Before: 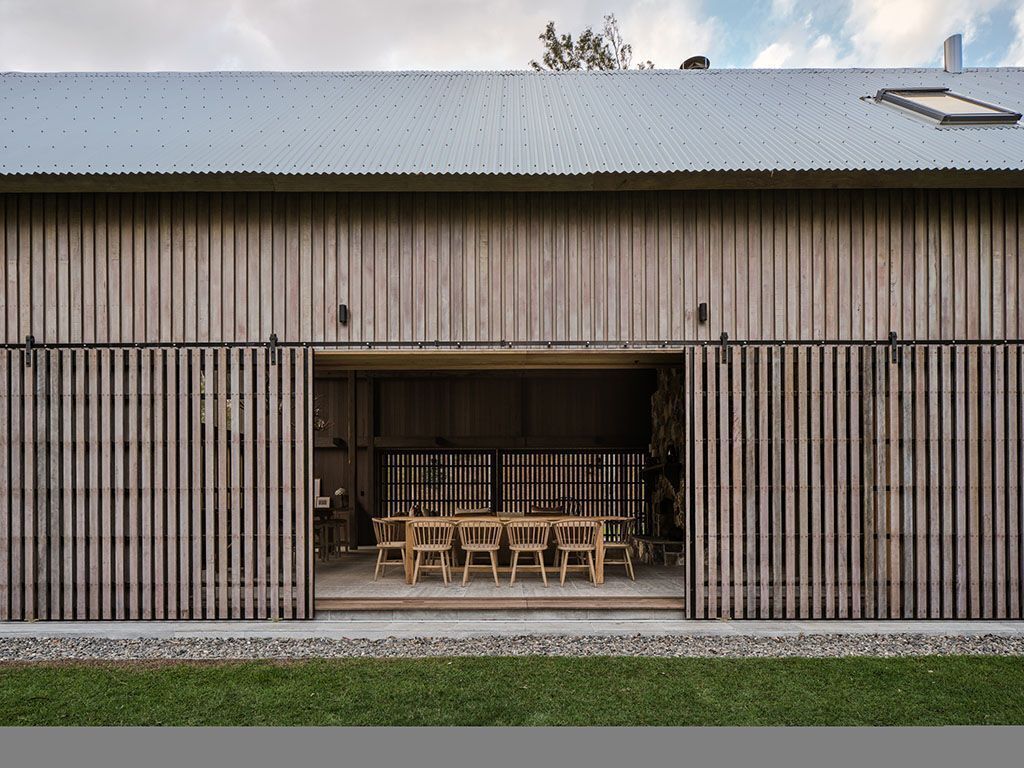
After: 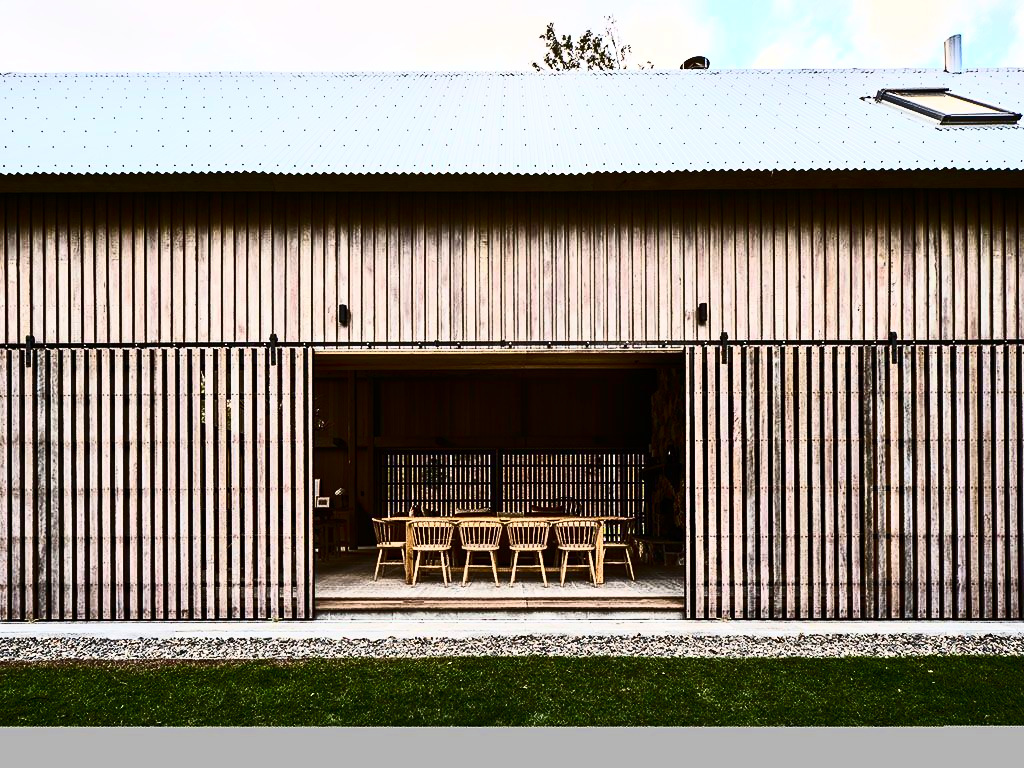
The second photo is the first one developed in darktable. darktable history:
contrast brightness saturation: contrast 0.92, brightness 0.2
color balance rgb: perceptual saturation grading › global saturation 25.531%, global vibrance 20%
